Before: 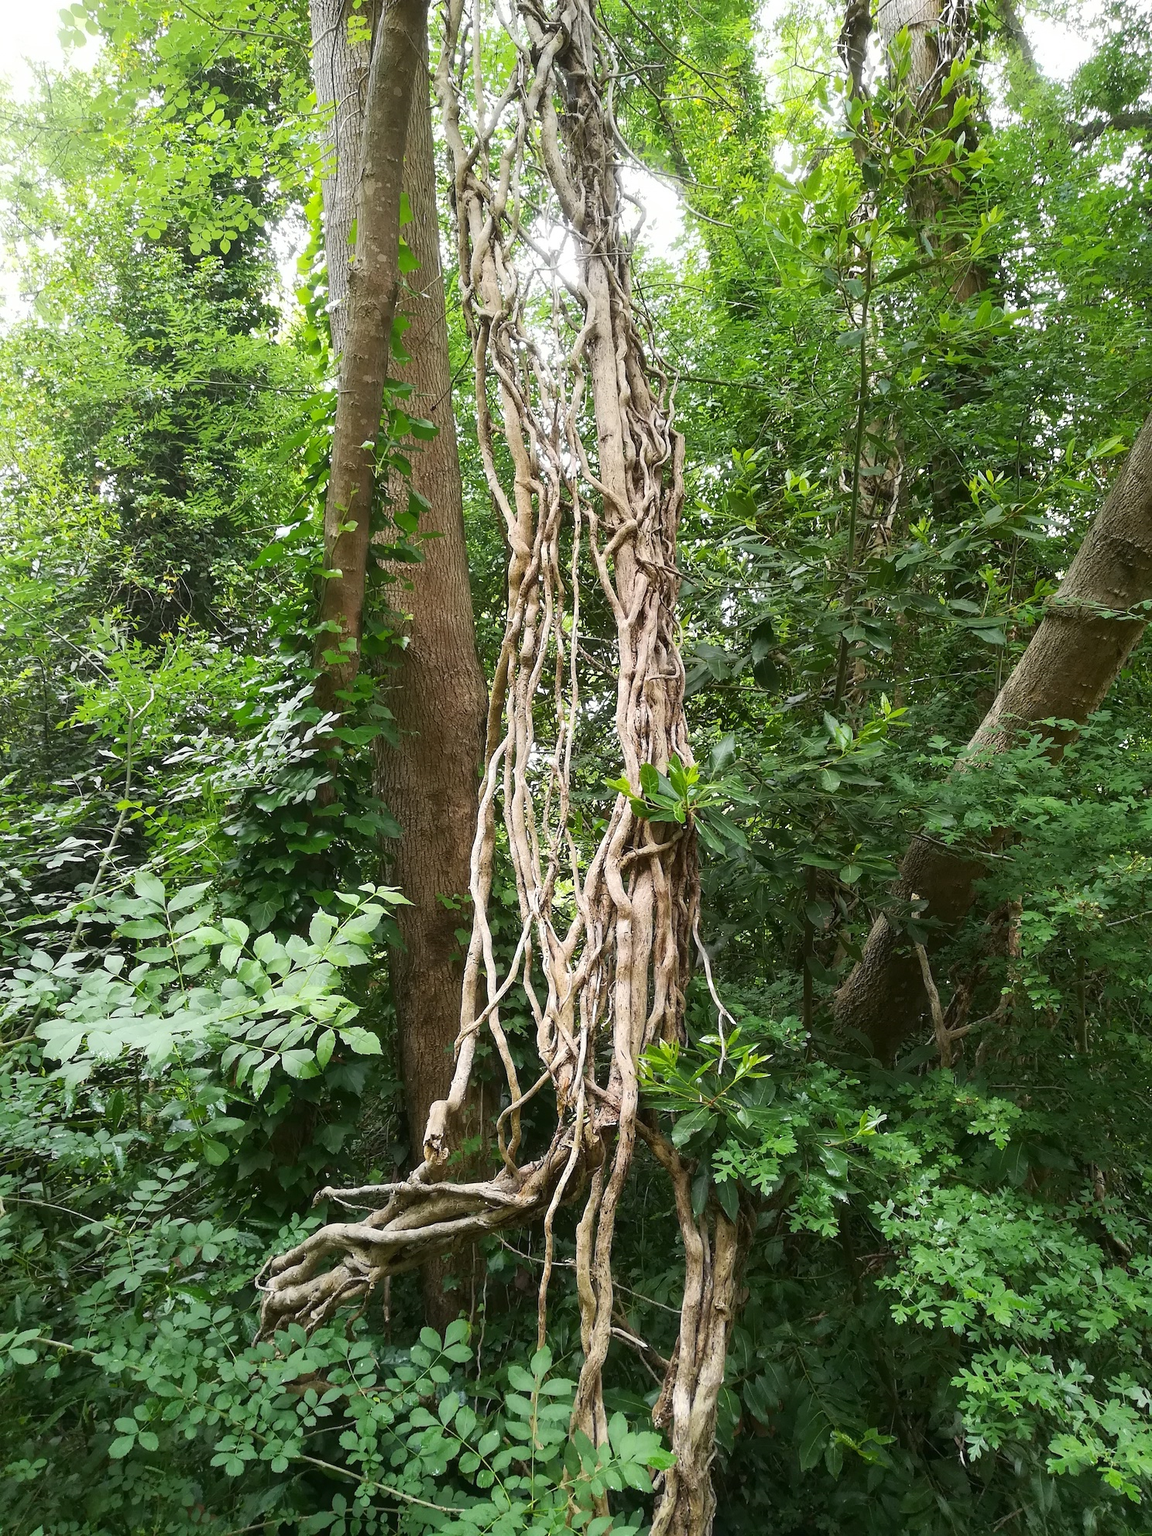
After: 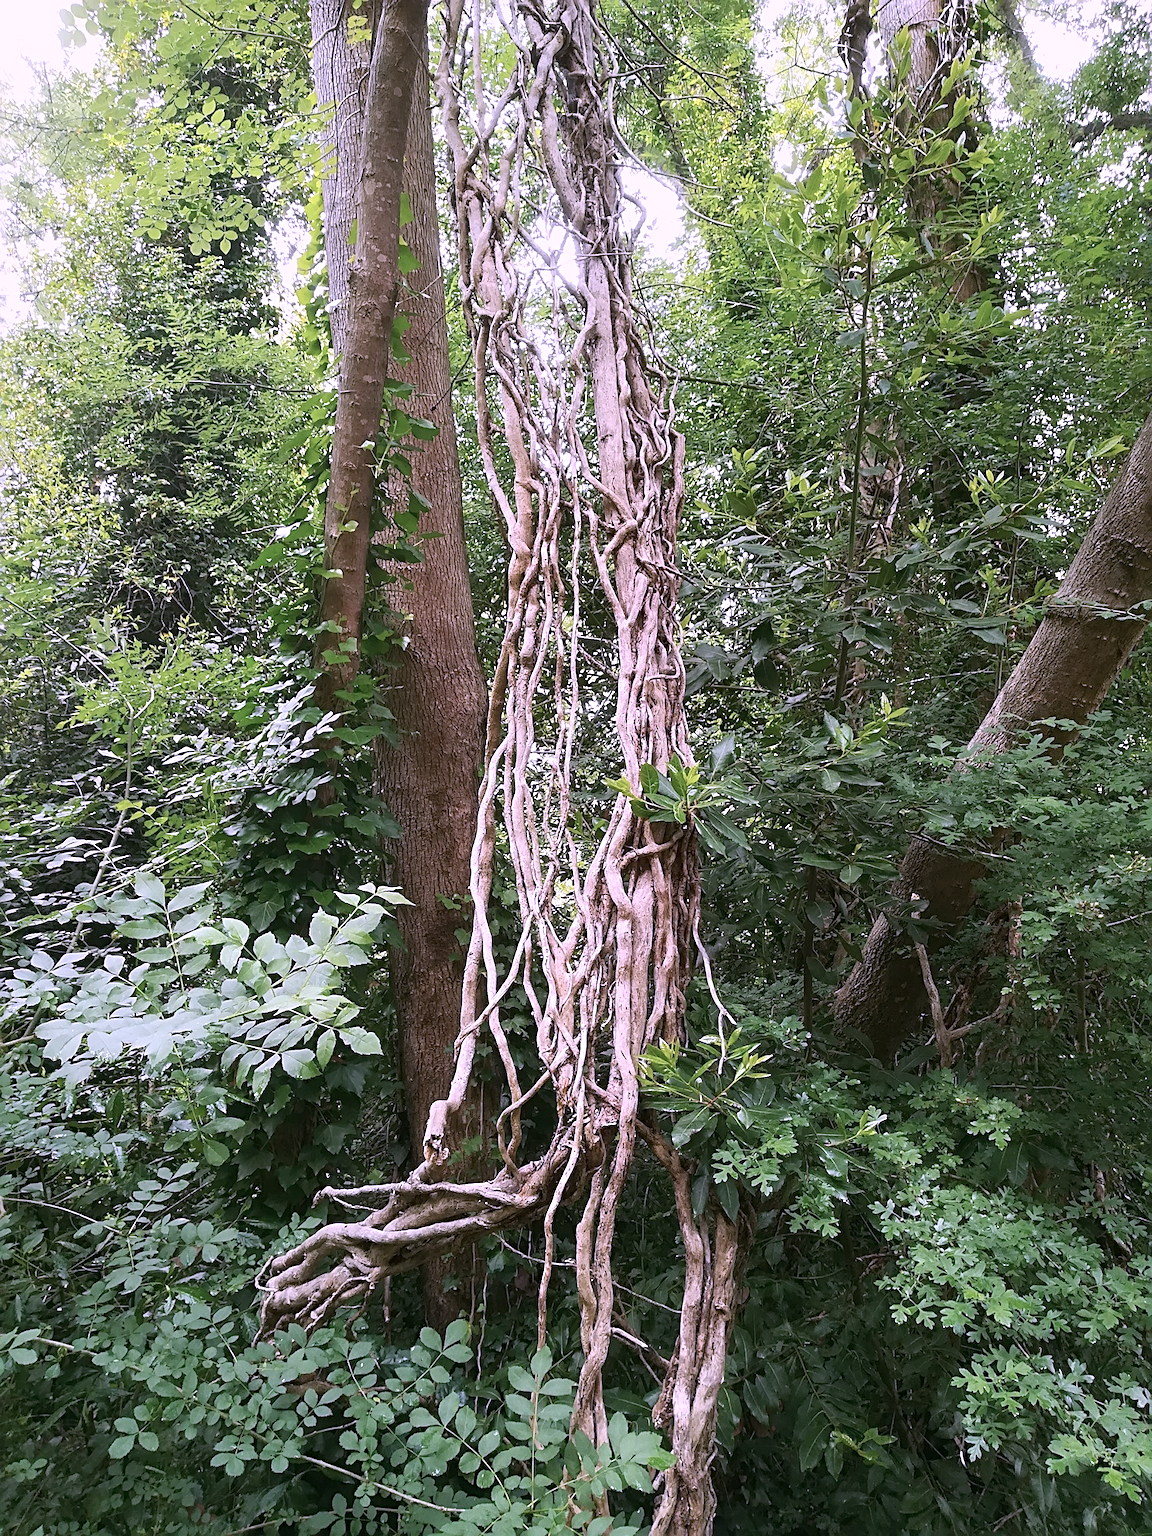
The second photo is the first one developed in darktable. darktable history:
color correction: highlights a* 15.04, highlights b* -24.79
sharpen: radius 2.737
contrast brightness saturation: saturation -0.088
